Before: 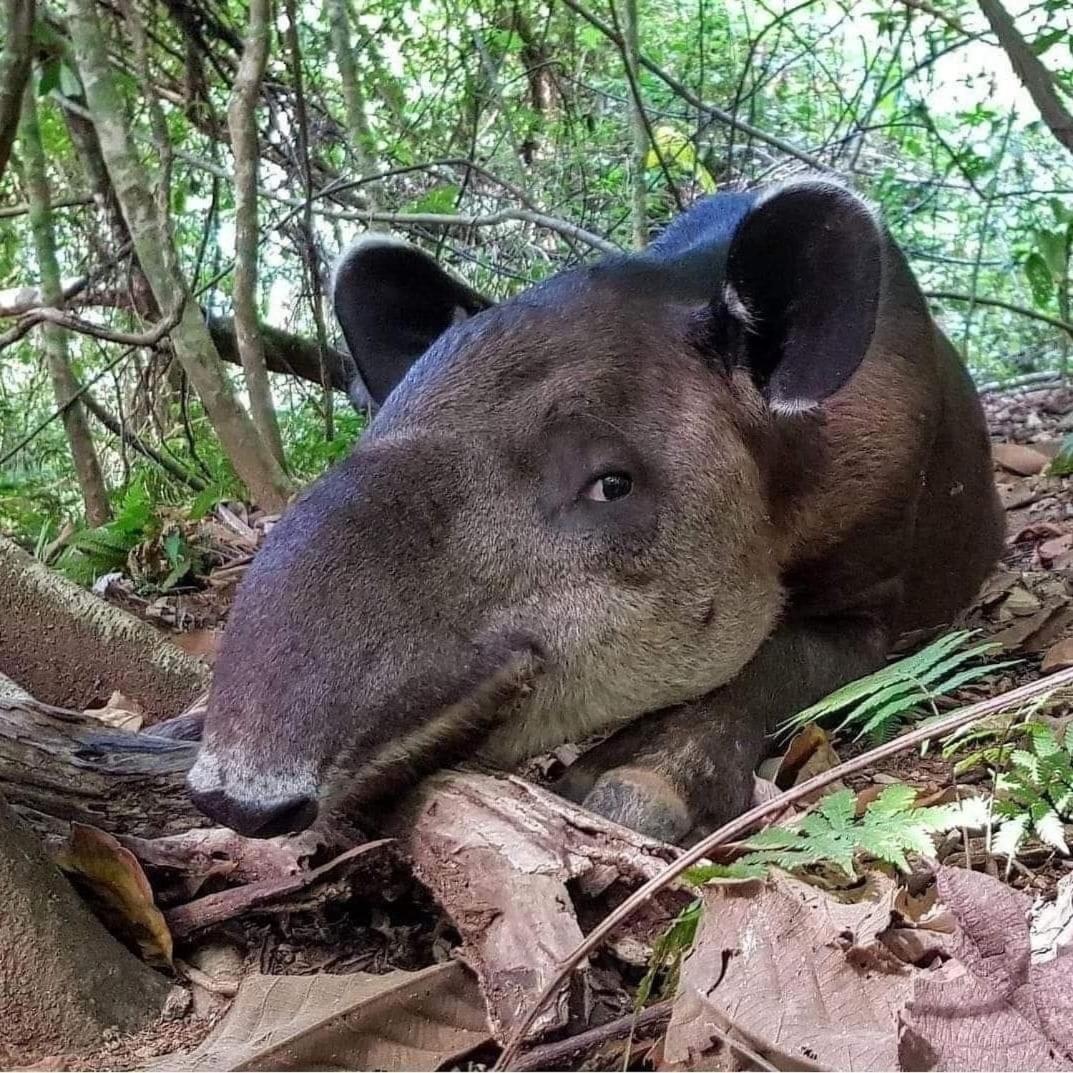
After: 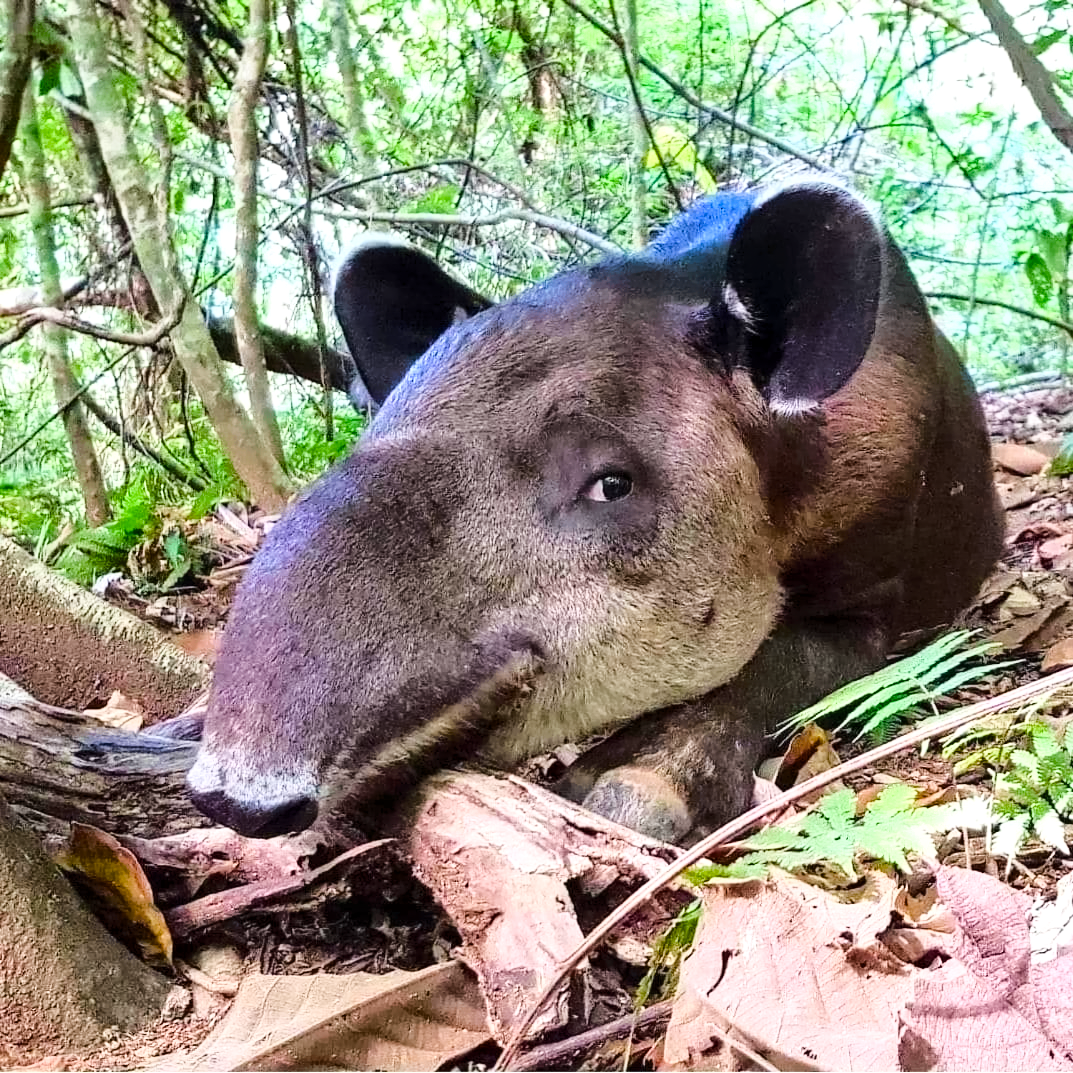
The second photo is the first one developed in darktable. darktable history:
base curve: curves: ch0 [(0, 0) (0.028, 0.03) (0.121, 0.232) (0.46, 0.748) (0.859, 0.968) (1, 1)]
denoise (profiled): preserve shadows 1.11, scattering 0.121, a [-1, 0, 0], b [0, 0, 0], compensate highlight preservation false
color balance rgb: perceptual saturation grading › global saturation 25%, perceptual saturation grading › highlights -50%, perceptual saturation grading › shadows 30%, perceptual brilliance grading › global brilliance 12%, global vibrance 20%
